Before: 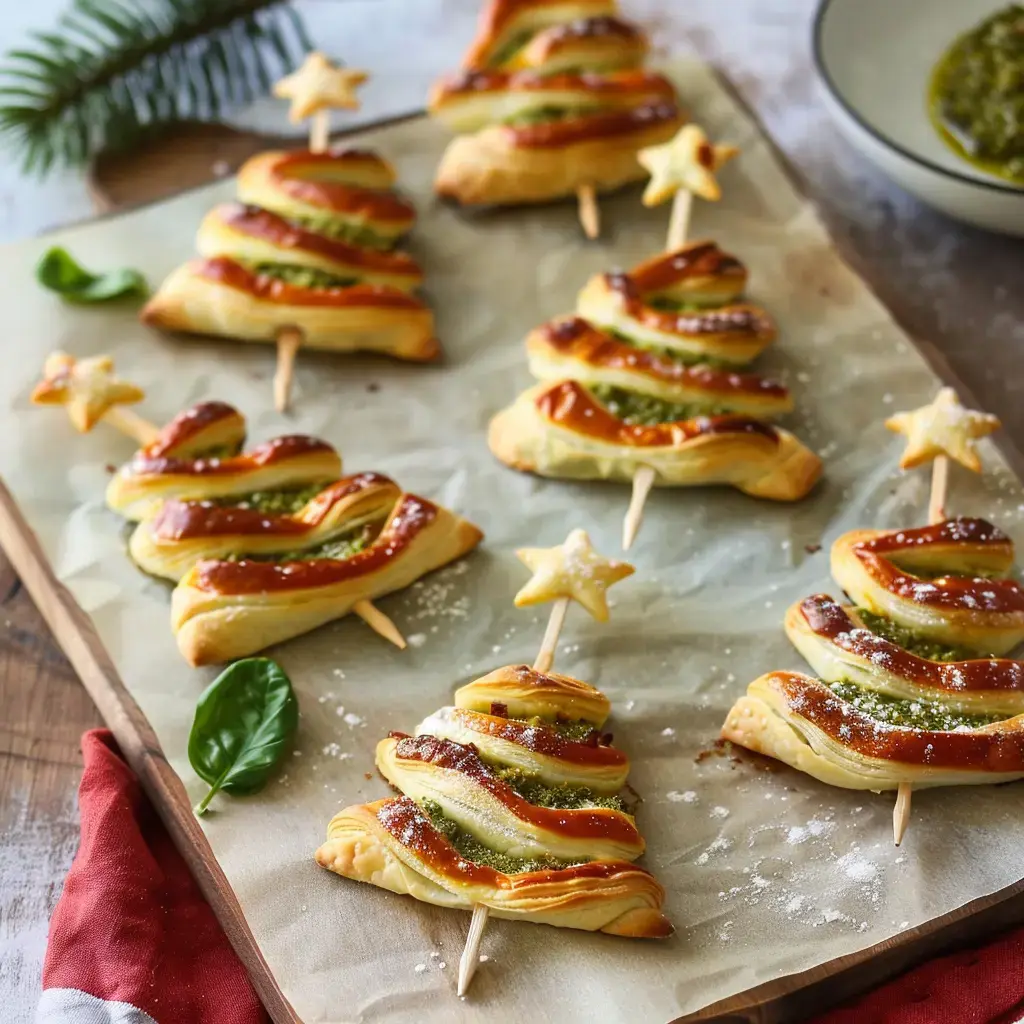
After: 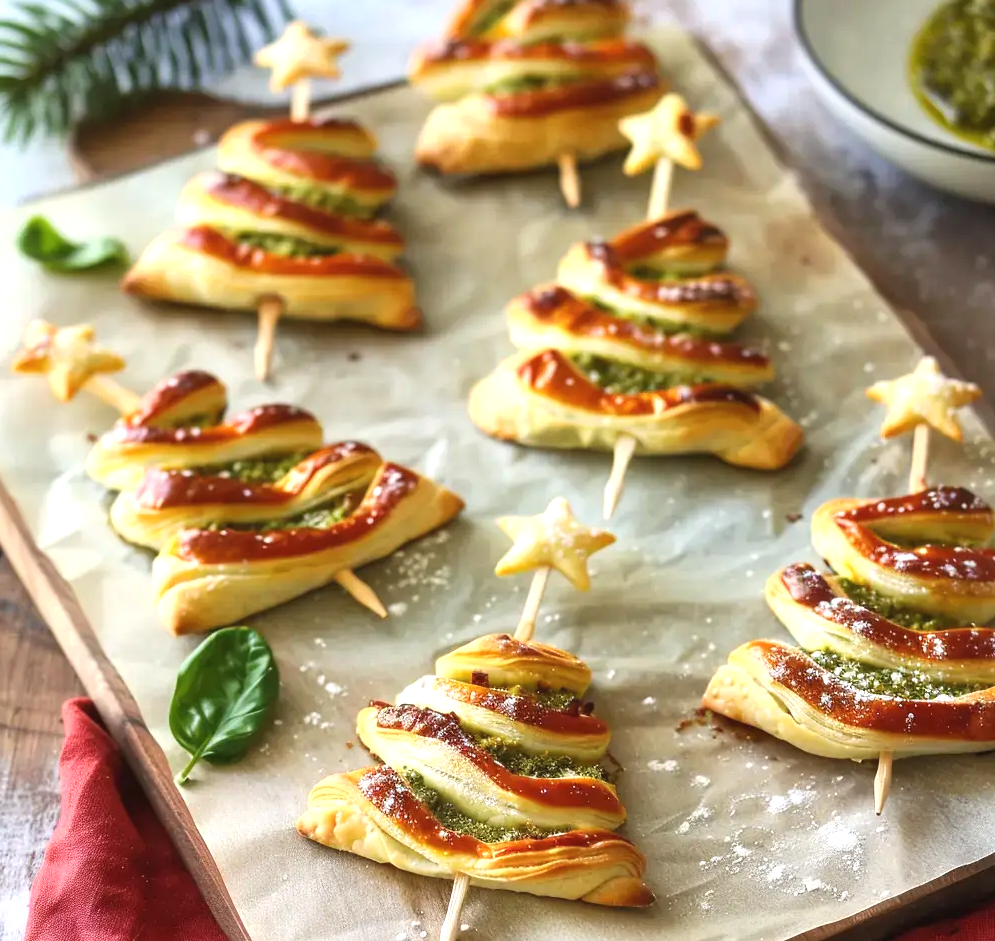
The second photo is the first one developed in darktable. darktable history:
exposure: black level correction -0.002, exposure 0.528 EV
crop: left 1.909%, top 3.067%, right 0.86%, bottom 4.964%
